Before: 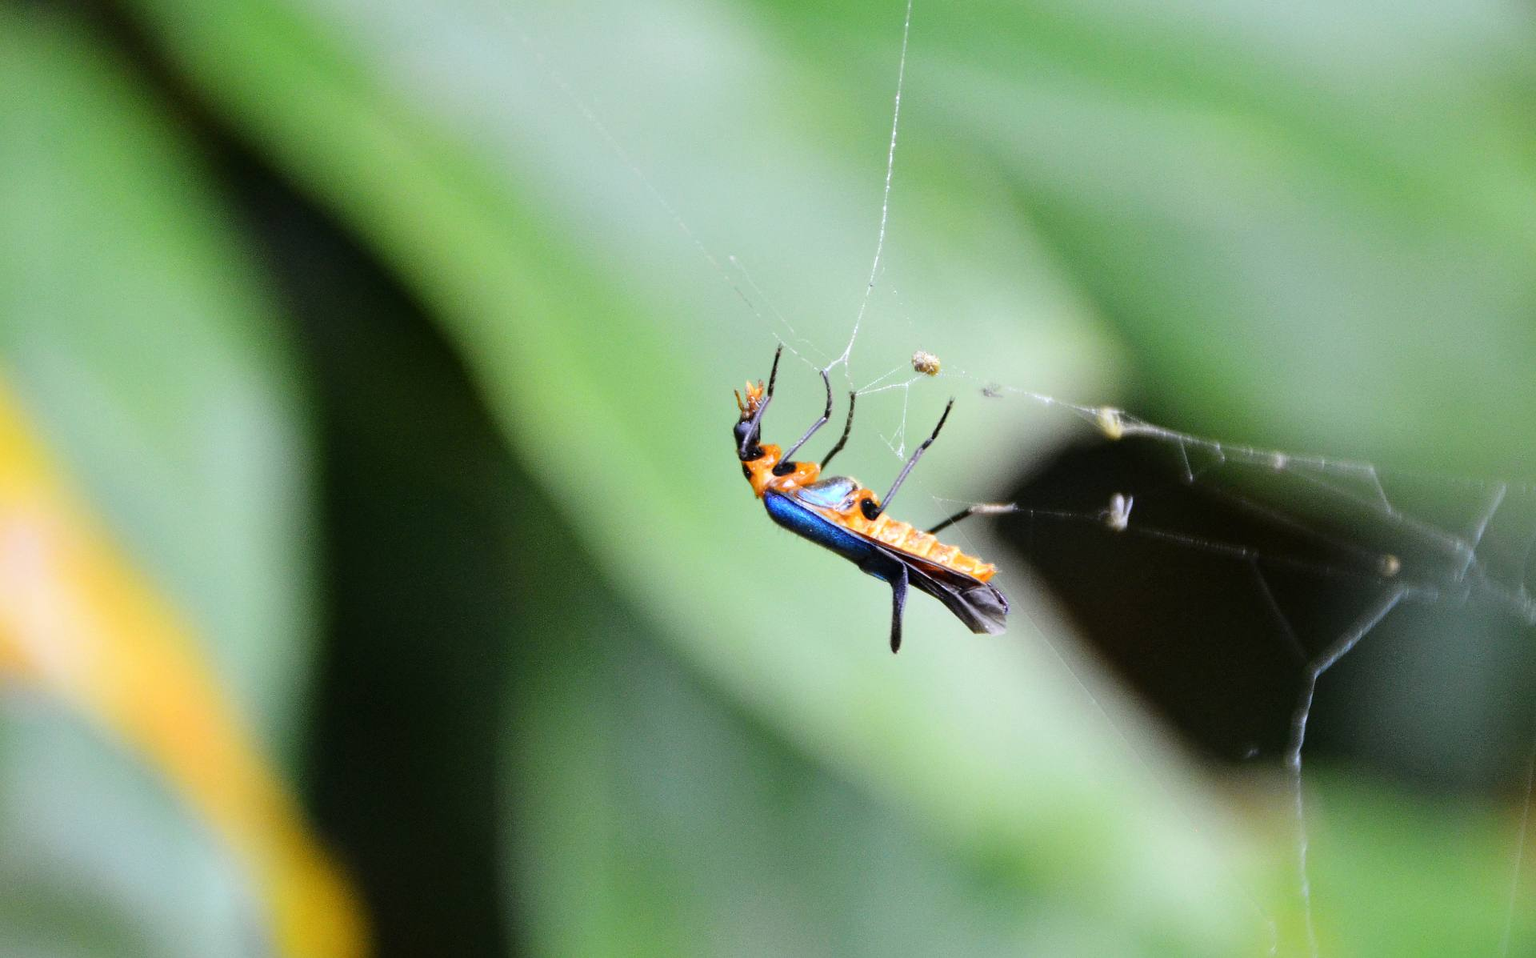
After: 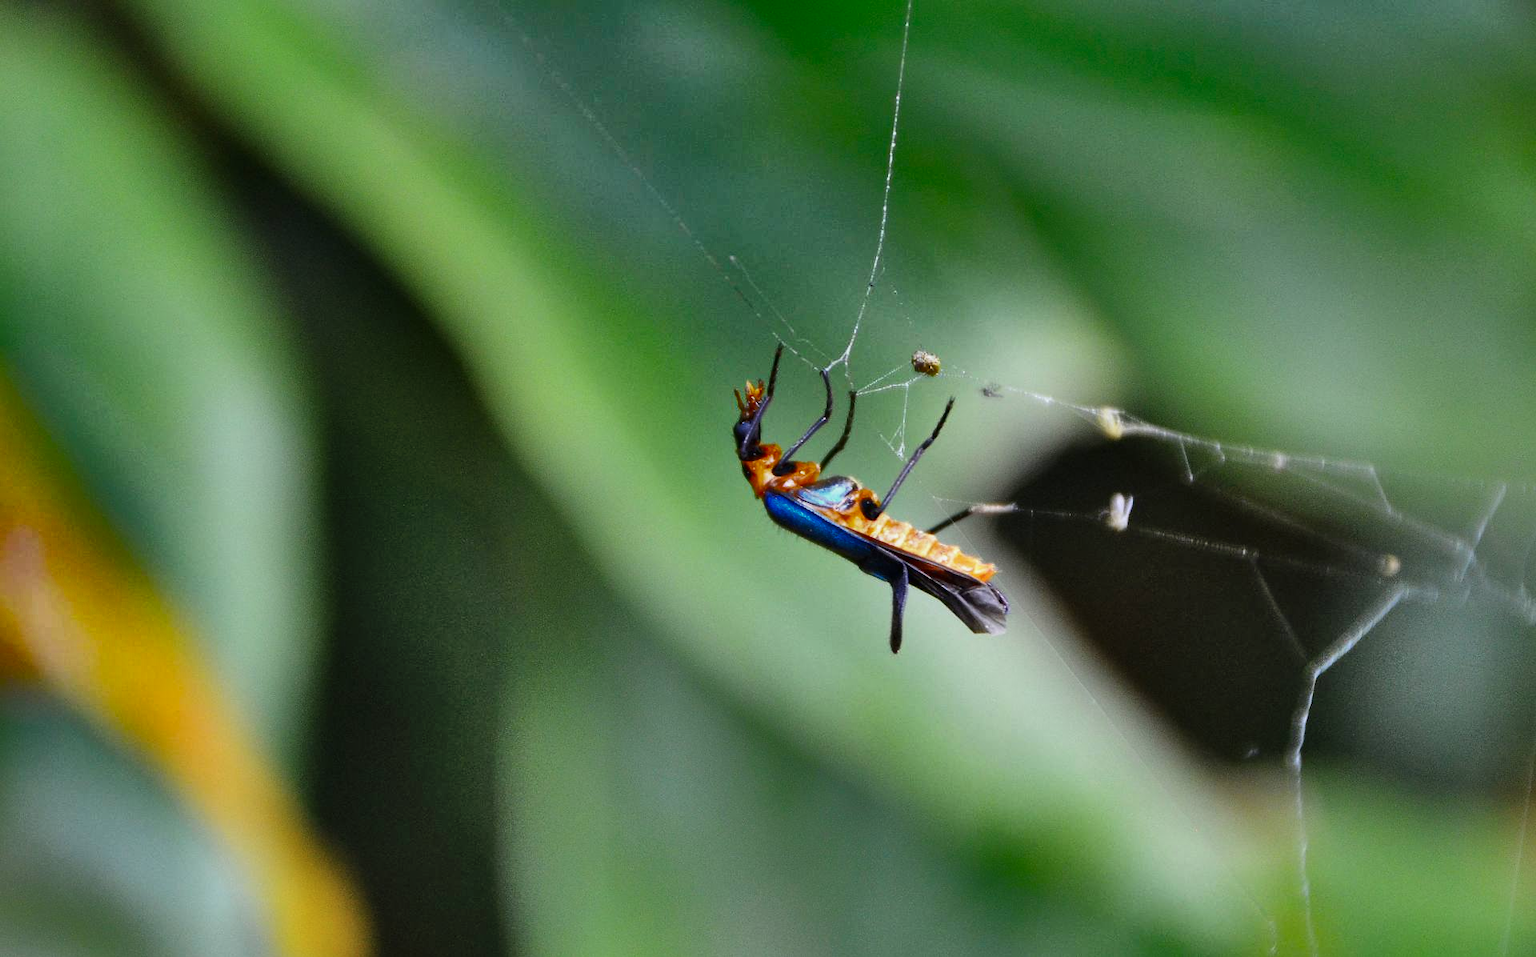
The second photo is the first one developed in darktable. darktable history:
contrast brightness saturation: saturation -0.05
shadows and highlights: radius 123.98, shadows 100, white point adjustment -3, highlights -100, highlights color adjustment 89.84%, soften with gaussian
